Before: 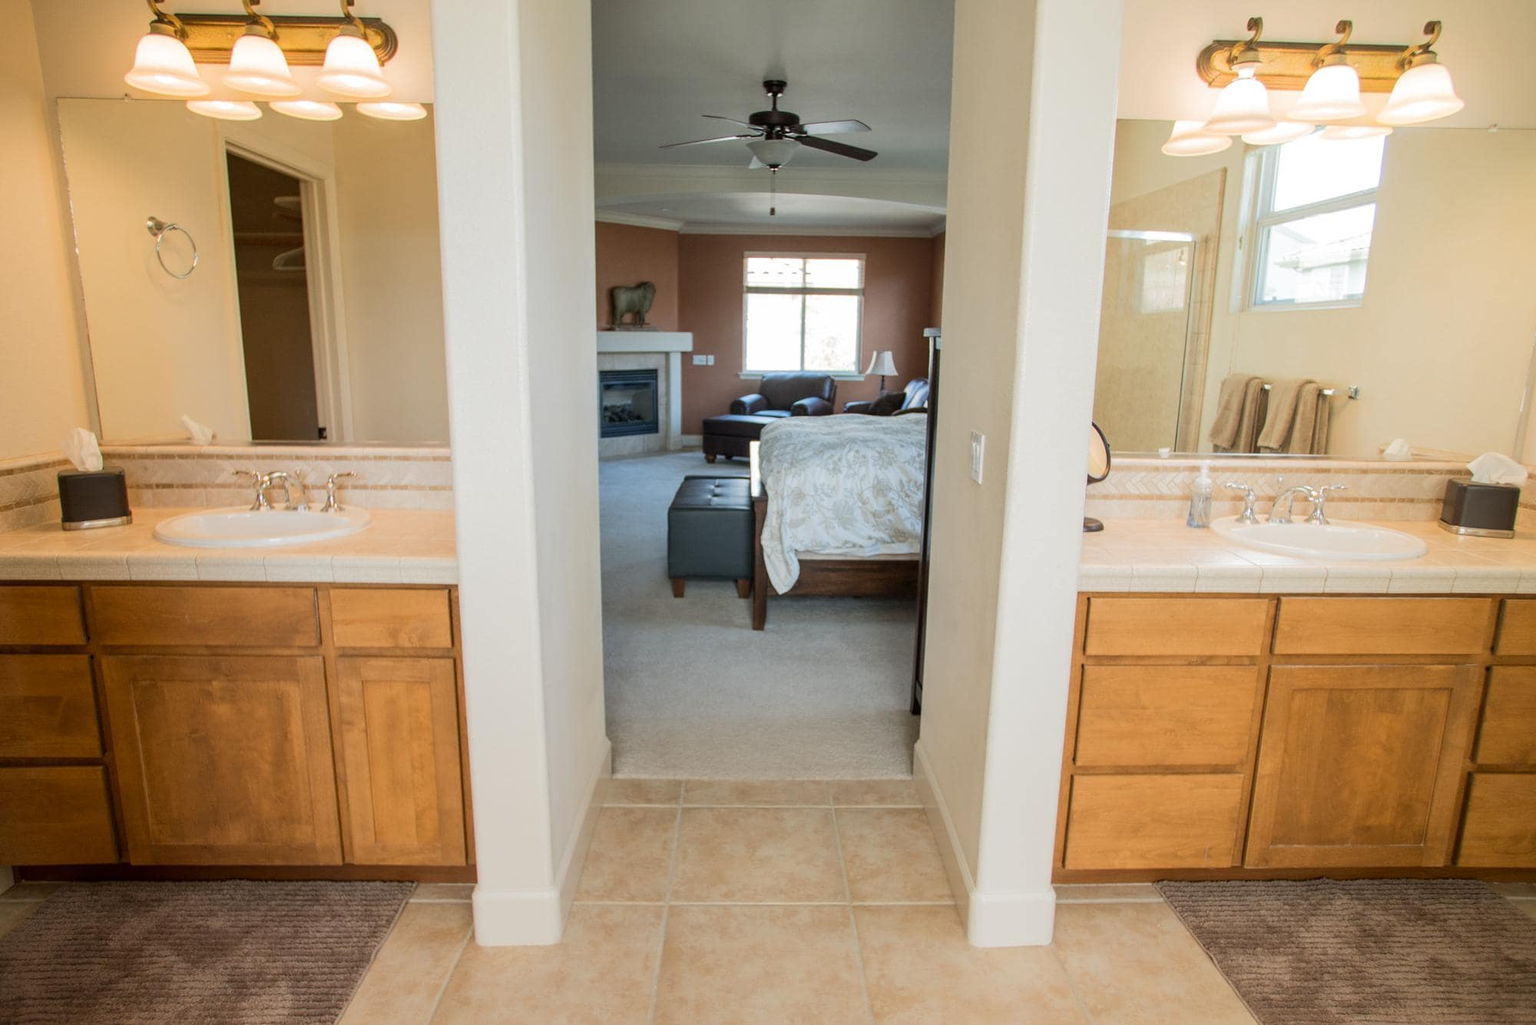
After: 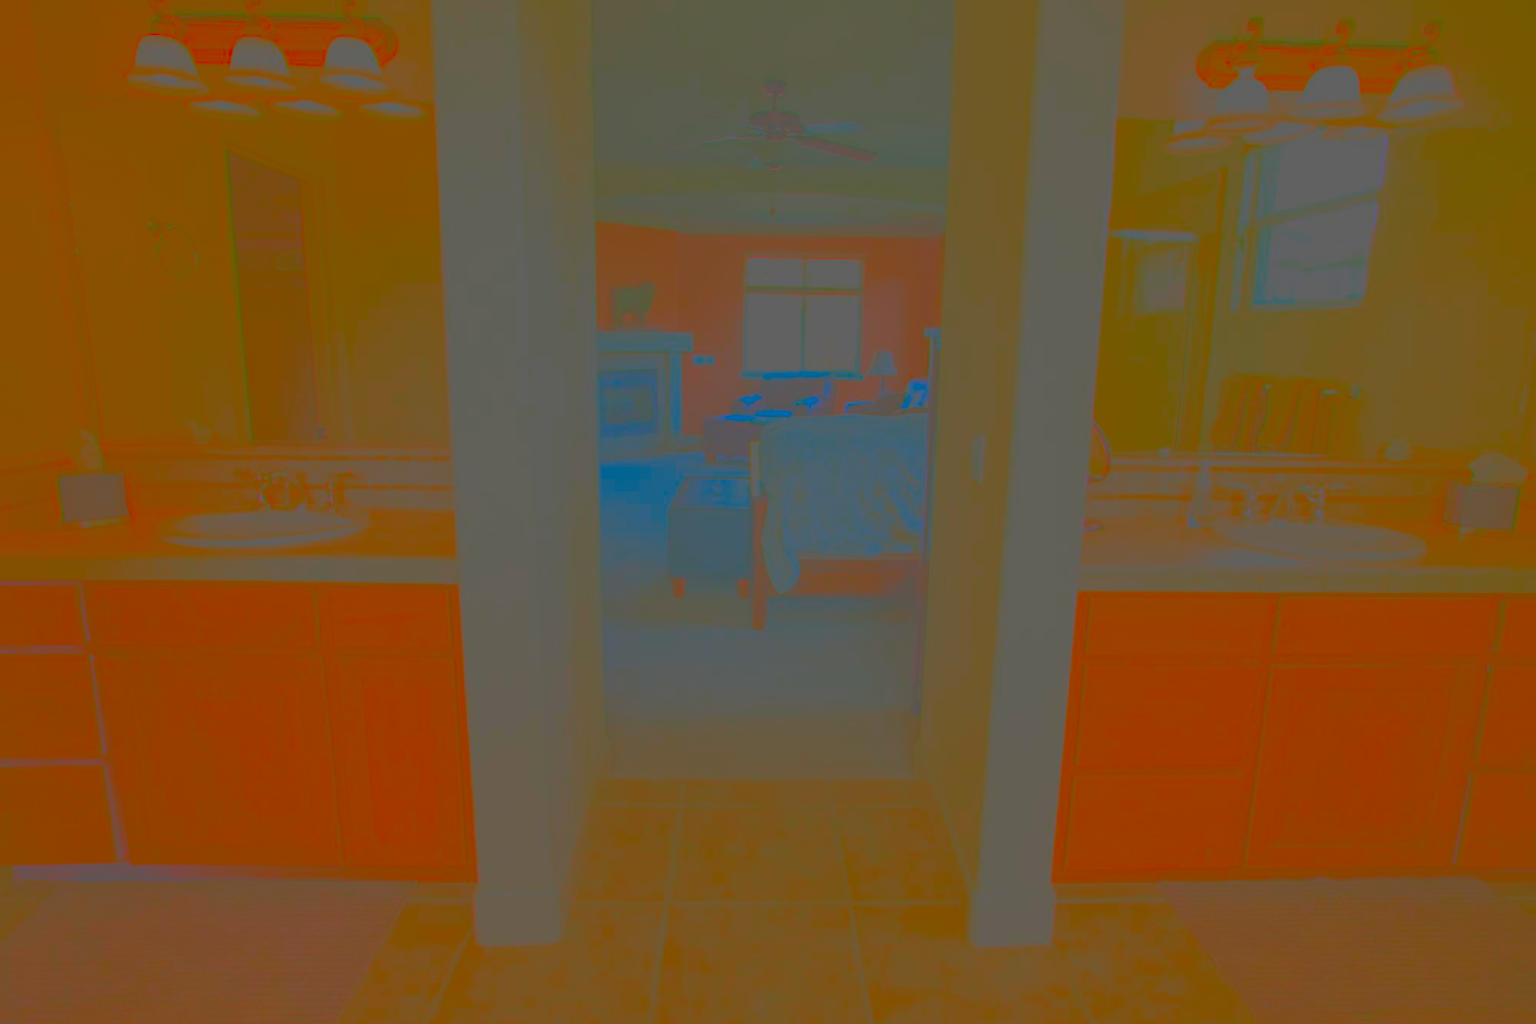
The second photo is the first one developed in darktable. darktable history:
local contrast: highlights 1%, shadows 4%, detail 182%
contrast brightness saturation: contrast -0.973, brightness -0.179, saturation 0.734
color balance rgb: linear chroma grading › shadows -3.245%, linear chroma grading › highlights -5.149%, perceptual saturation grading › global saturation 6.102%, global vibrance 20%
